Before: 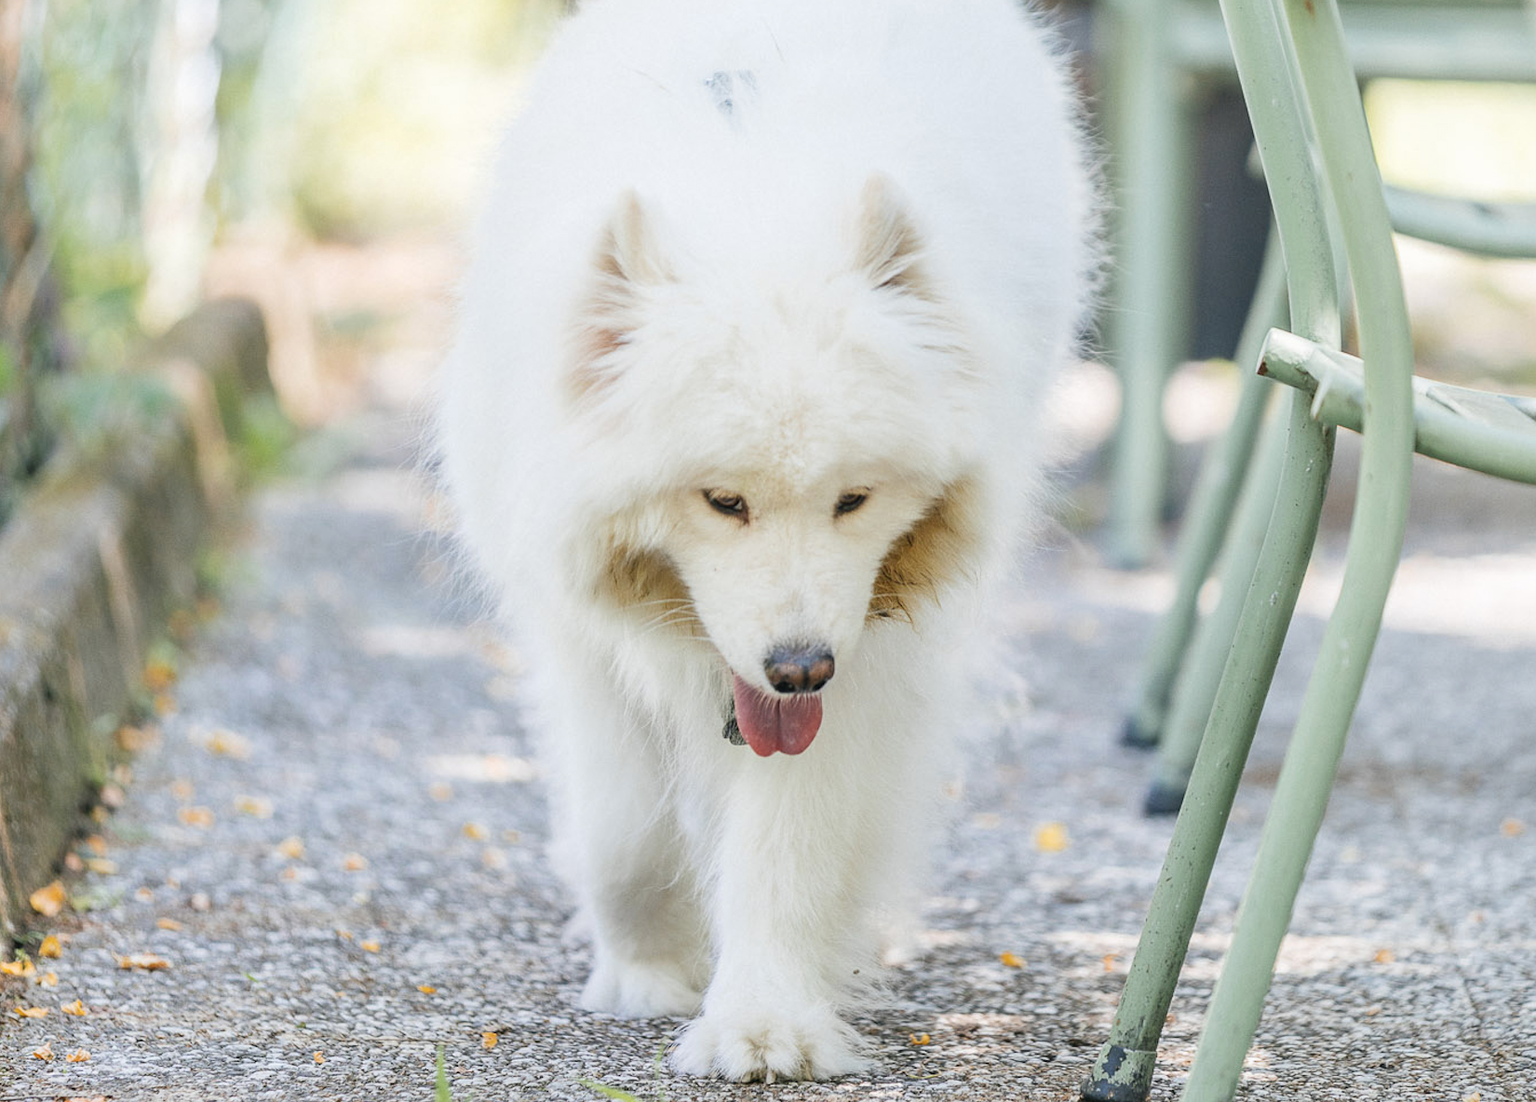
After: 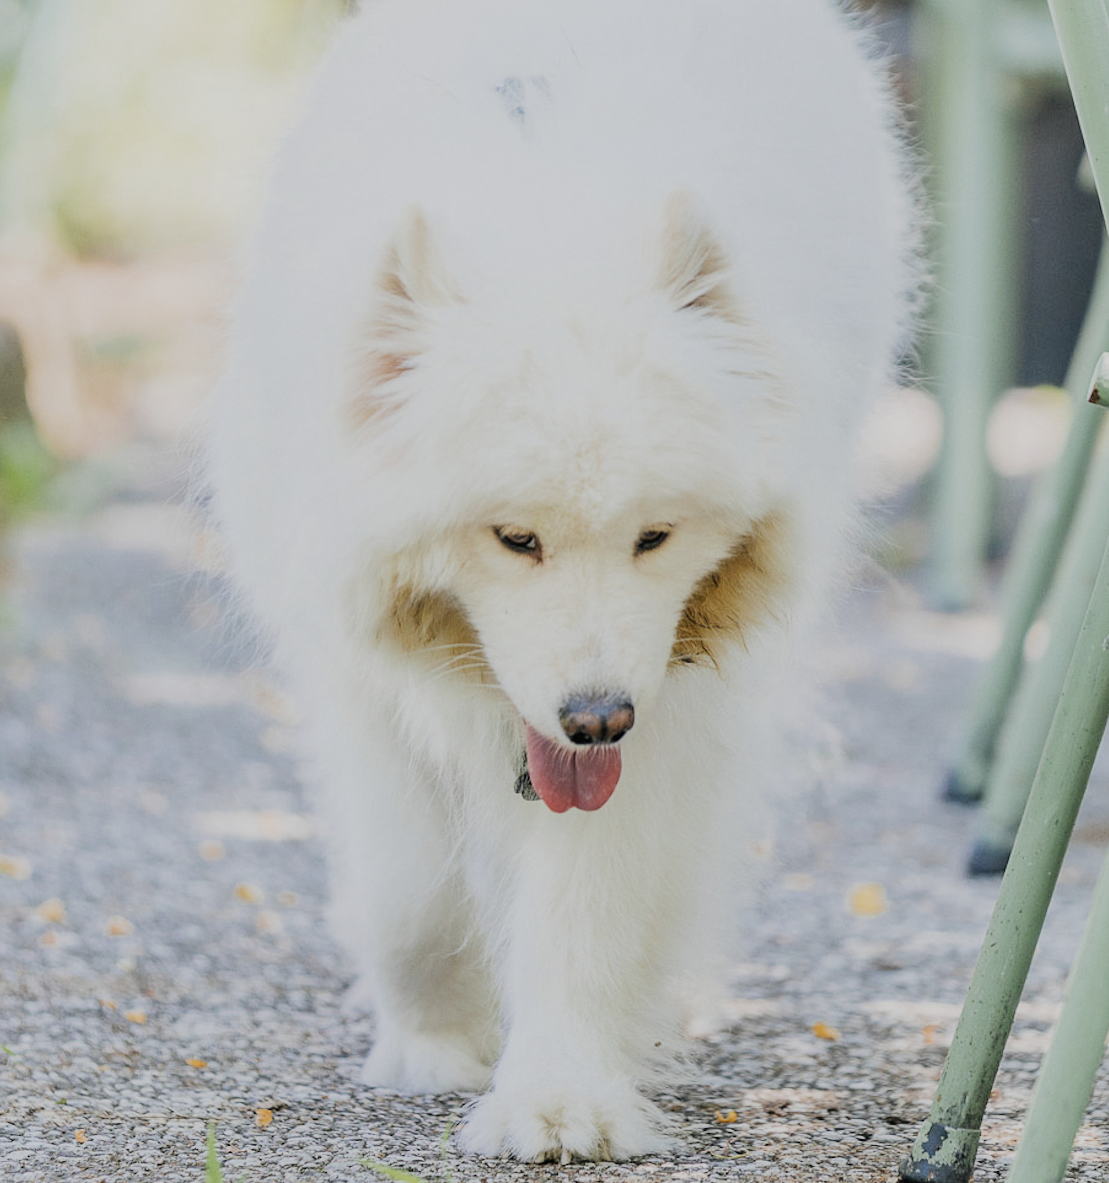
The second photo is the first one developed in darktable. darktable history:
crop and rotate: left 15.924%, right 16.844%
filmic rgb: black relative exposure -7.65 EV, white relative exposure 4.56 EV, hardness 3.61, add noise in highlights 0.002, preserve chrominance max RGB, color science v3 (2019), use custom middle-gray values true, contrast in highlights soft
